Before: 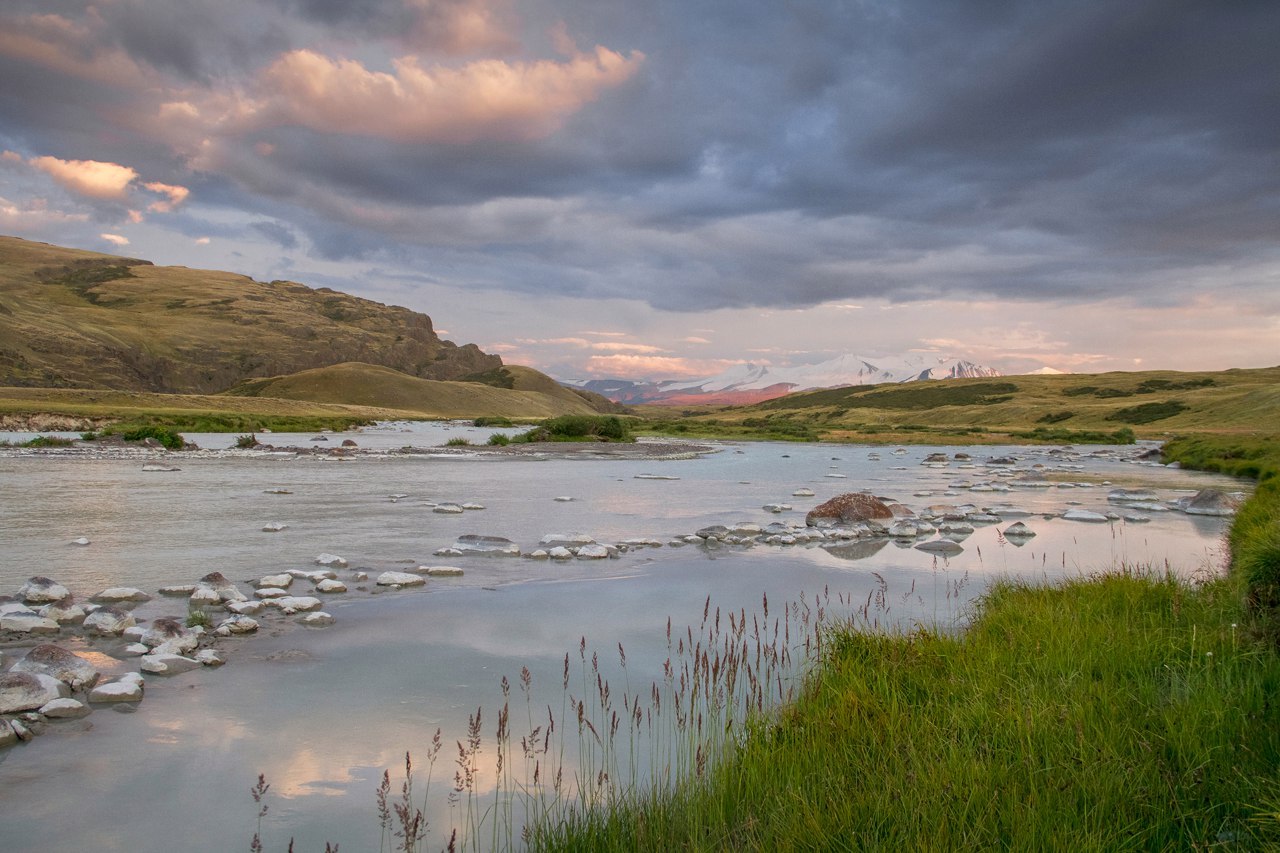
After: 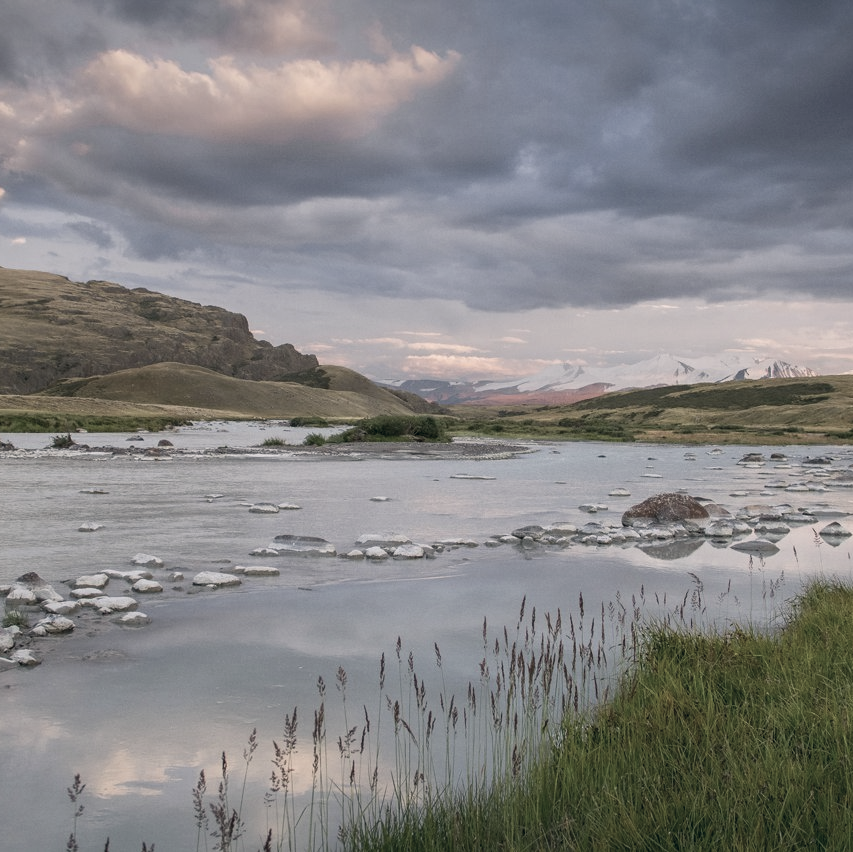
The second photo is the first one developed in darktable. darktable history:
crop and rotate: left 14.436%, right 18.898%
color correction: highlights a* 2.75, highlights b* 5, shadows a* -2.04, shadows b* -4.84, saturation 0.8
white balance: red 0.967, blue 1.049
contrast brightness saturation: contrast 0.1, saturation -0.36
